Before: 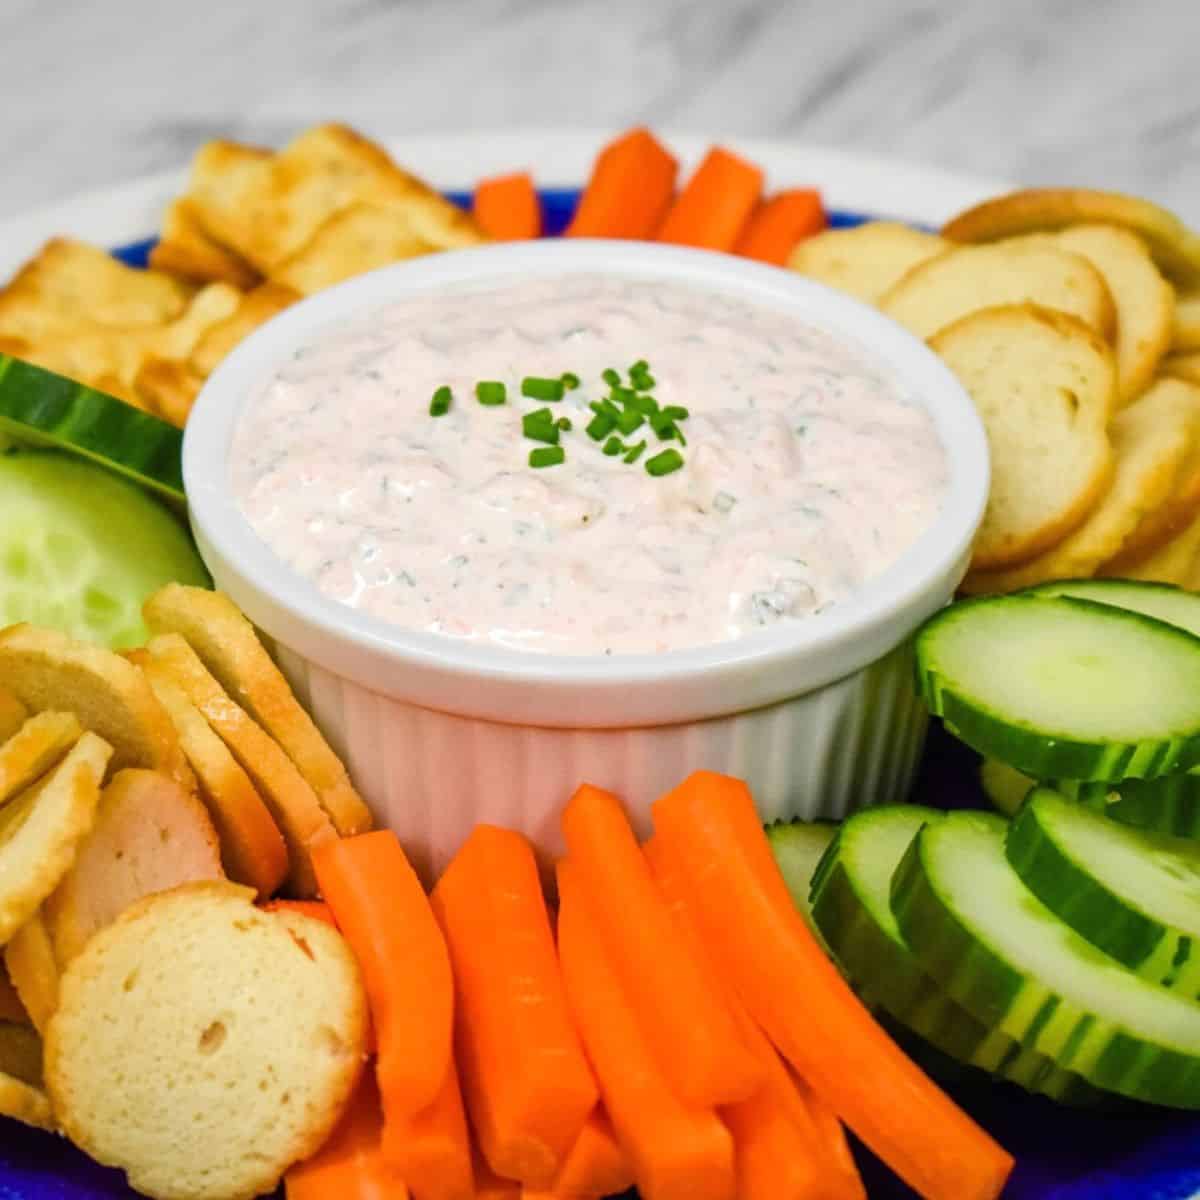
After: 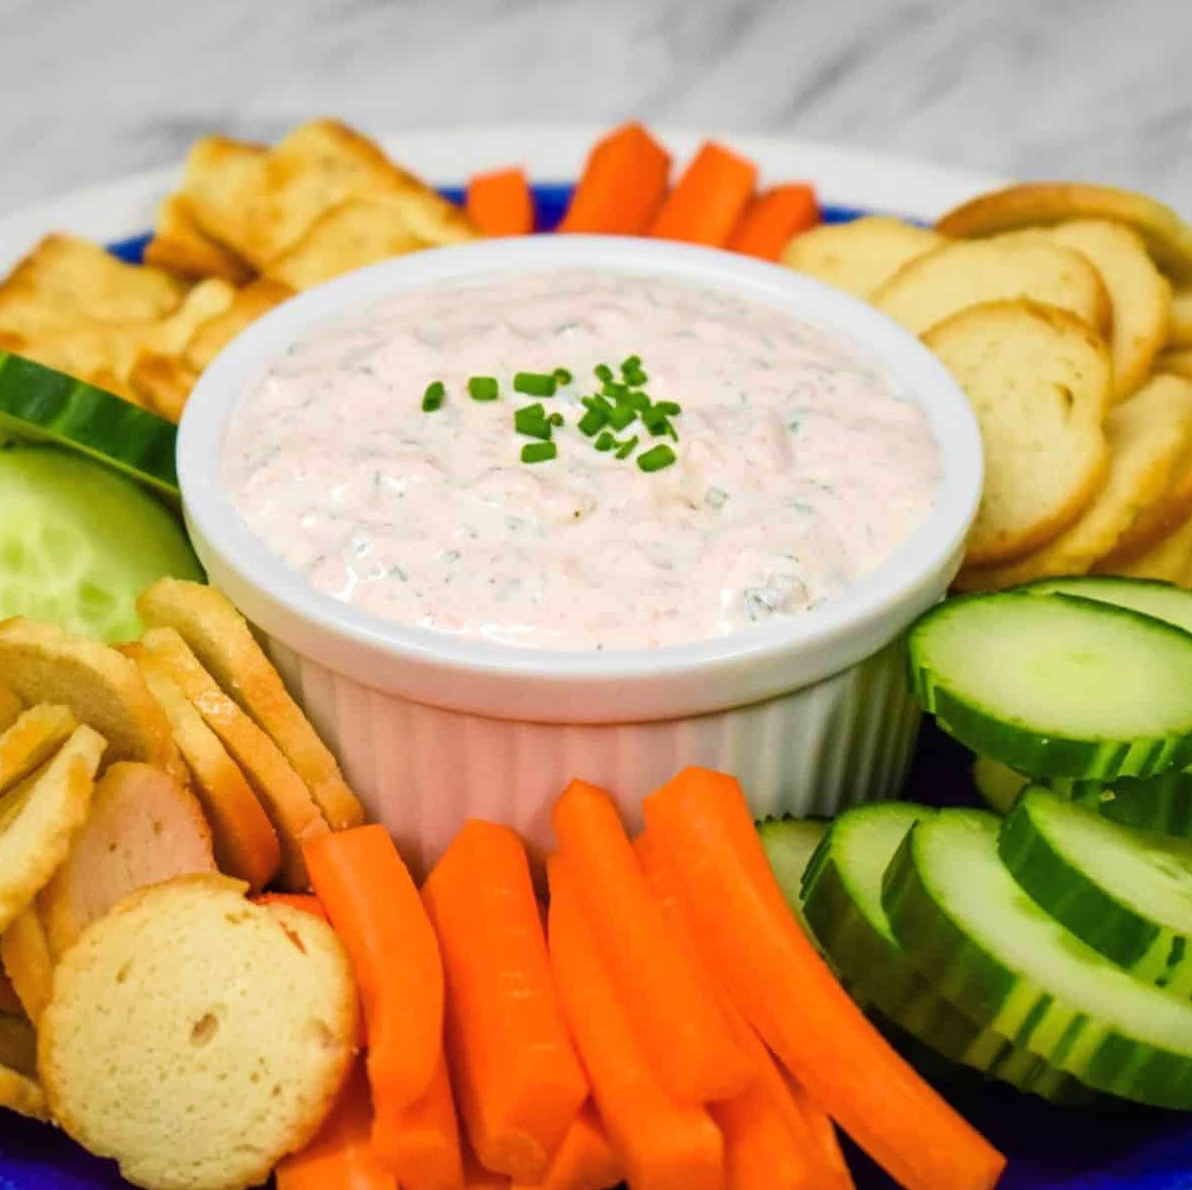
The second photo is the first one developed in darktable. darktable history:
color balance rgb: saturation formula JzAzBz (2021)
velvia: on, module defaults
rotate and perspective: rotation 0.192°, lens shift (horizontal) -0.015, crop left 0.005, crop right 0.996, crop top 0.006, crop bottom 0.99
